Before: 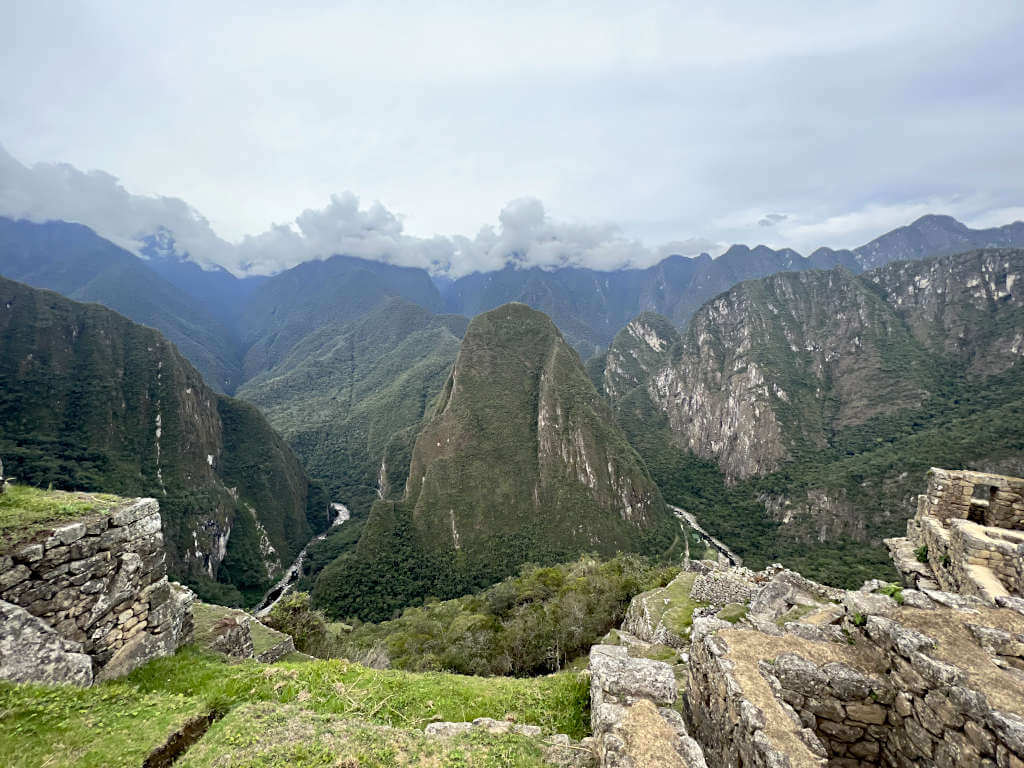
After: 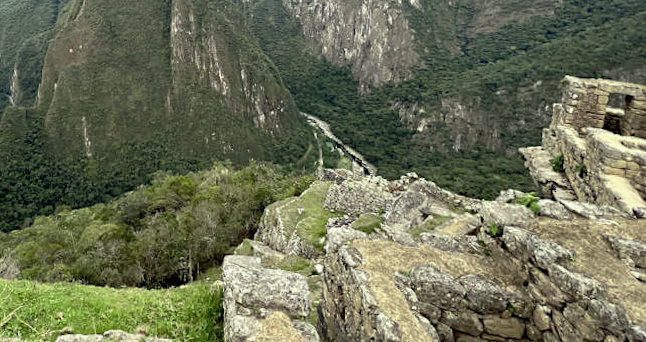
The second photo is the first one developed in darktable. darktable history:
crop and rotate: left 35.509%, top 50.238%, bottom 4.934%
color zones: curves: ch1 [(0.113, 0.438) (0.75, 0.5)]; ch2 [(0.12, 0.526) (0.75, 0.5)]
rotate and perspective: rotation 0.226°, lens shift (vertical) -0.042, crop left 0.023, crop right 0.982, crop top 0.006, crop bottom 0.994
color correction: highlights a* -4.28, highlights b* 6.53
